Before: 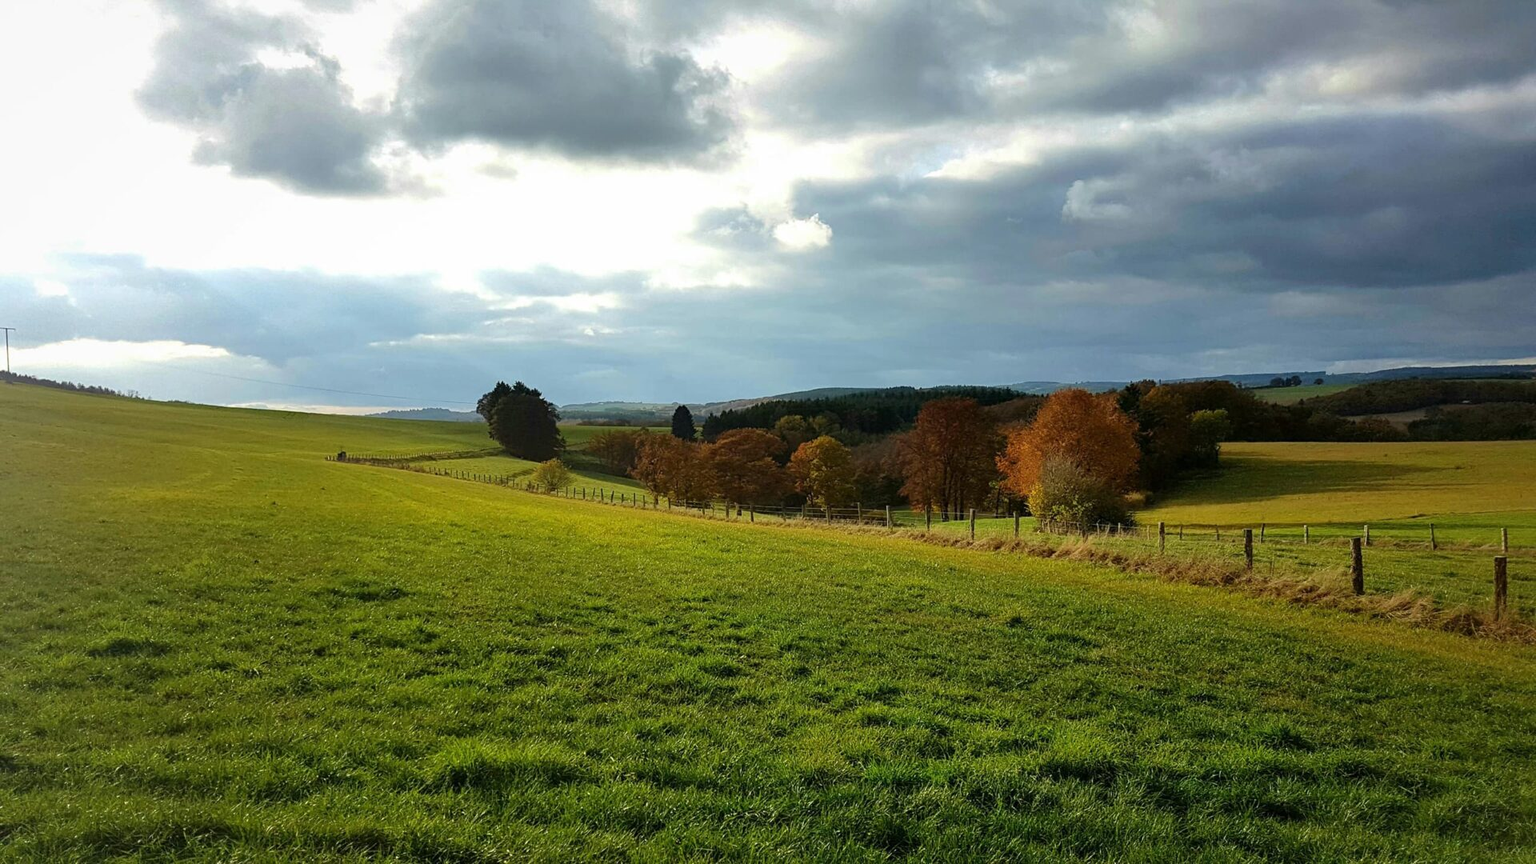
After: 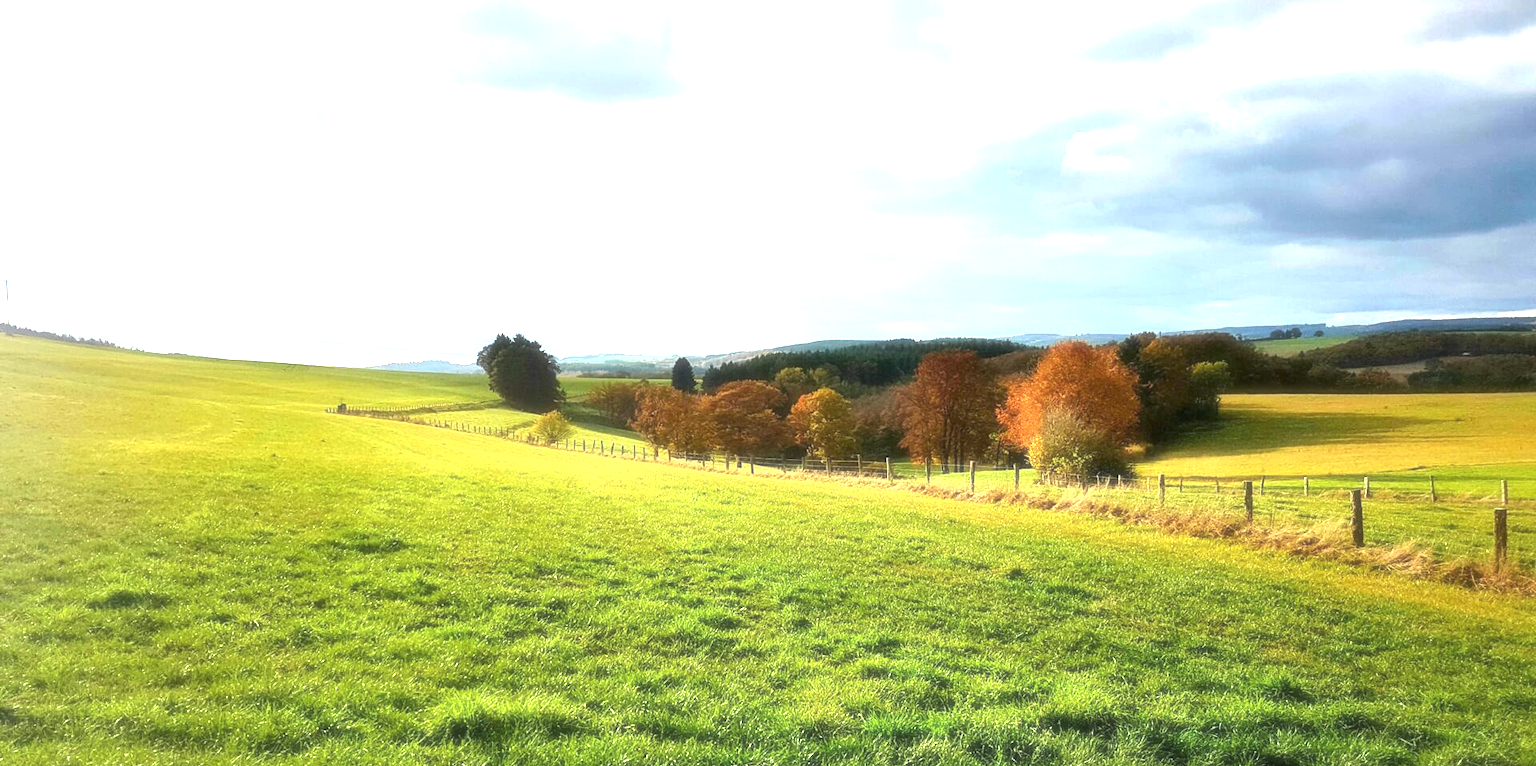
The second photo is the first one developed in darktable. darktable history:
crop and rotate: top 5.609%, bottom 5.609%
exposure: black level correction 0, exposure 1.975 EV, compensate exposure bias true, compensate highlight preservation false
soften: size 19.52%, mix 20.32%
